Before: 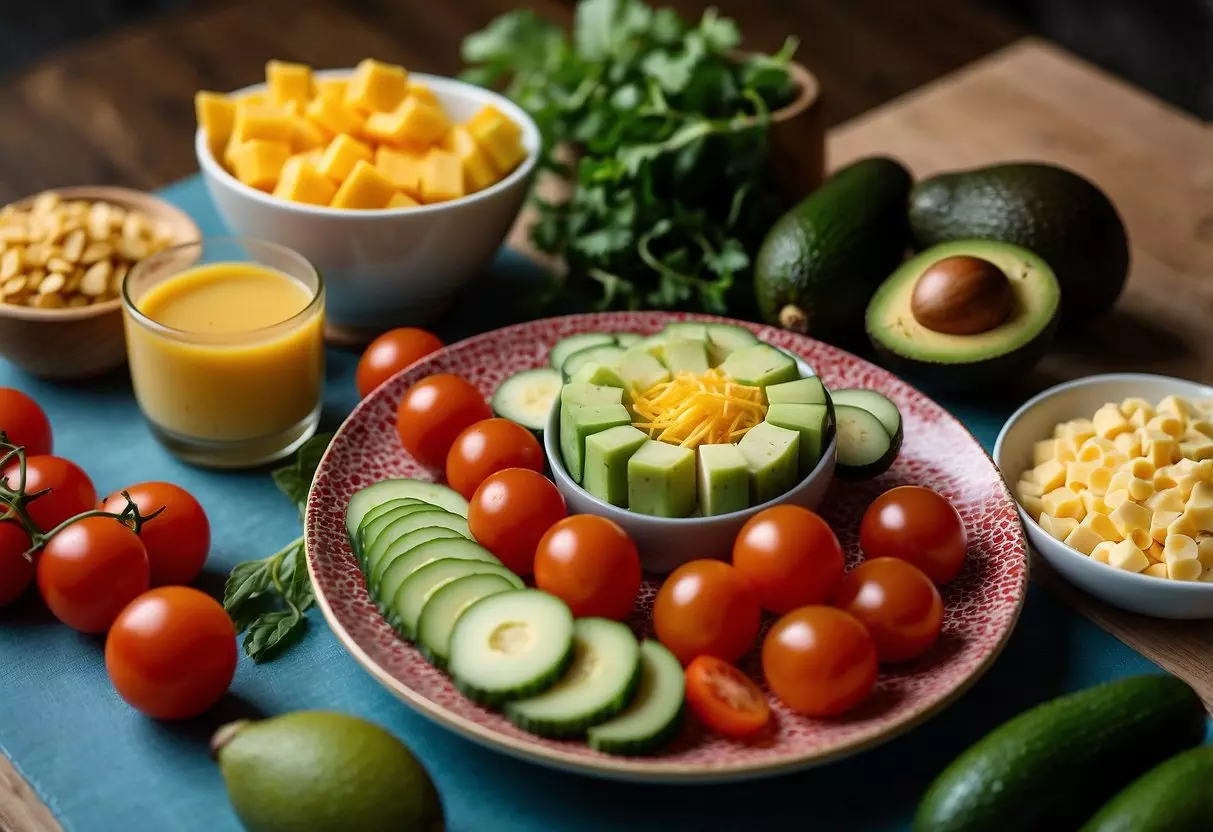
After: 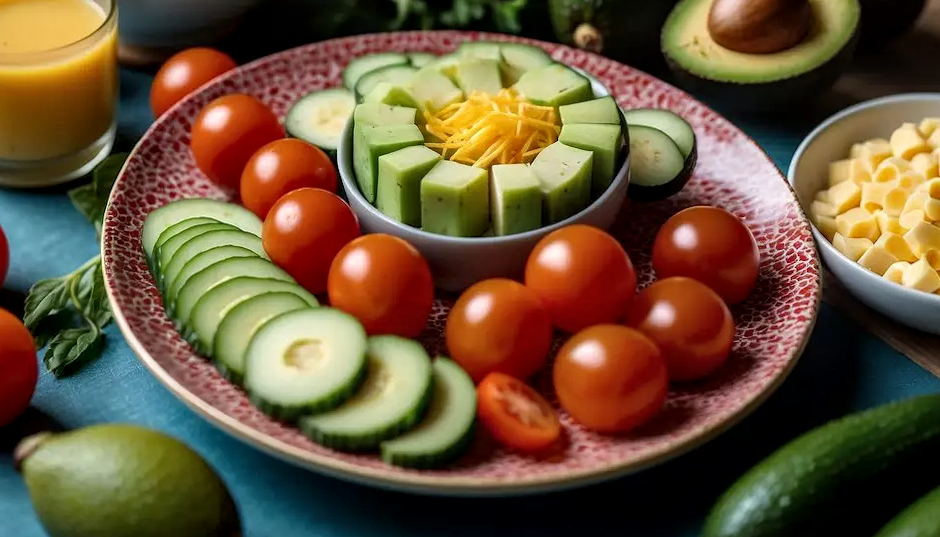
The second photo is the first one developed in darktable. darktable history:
rotate and perspective: lens shift (vertical) 0.048, lens shift (horizontal) -0.024, automatic cropping off
crop and rotate: left 17.299%, top 35.115%, right 7.015%, bottom 1.024%
local contrast: detail 130%
